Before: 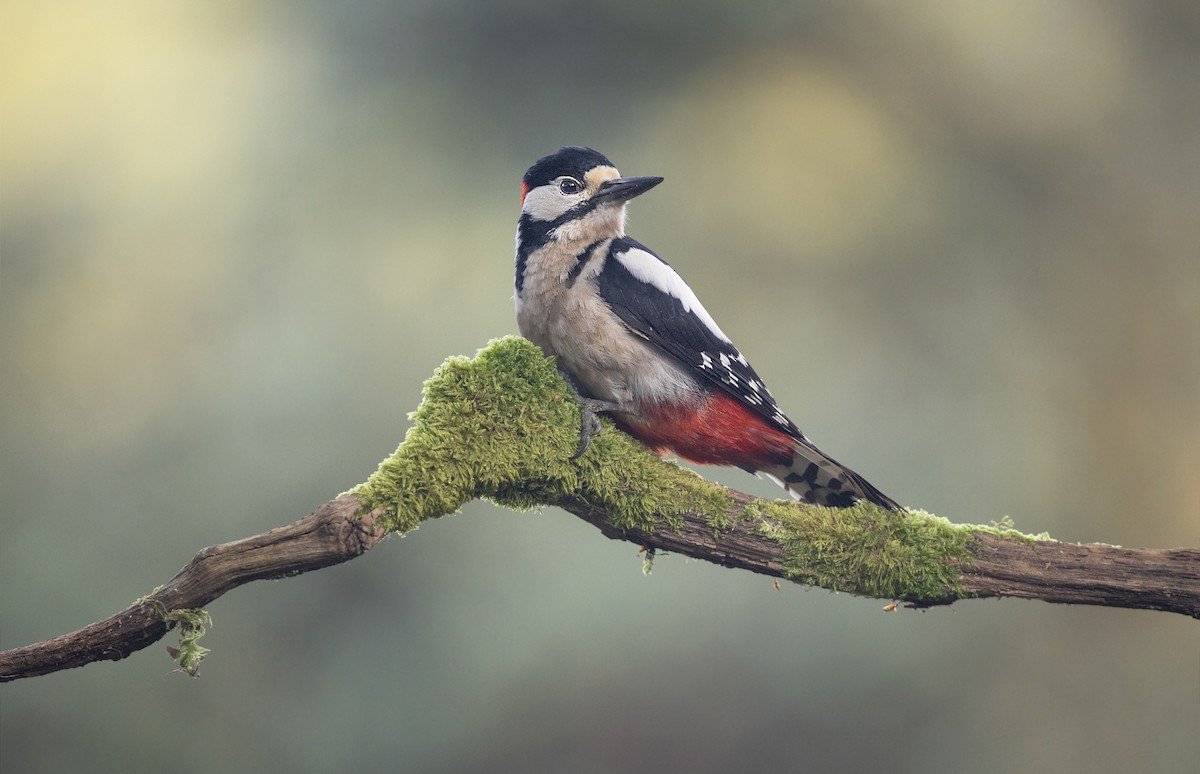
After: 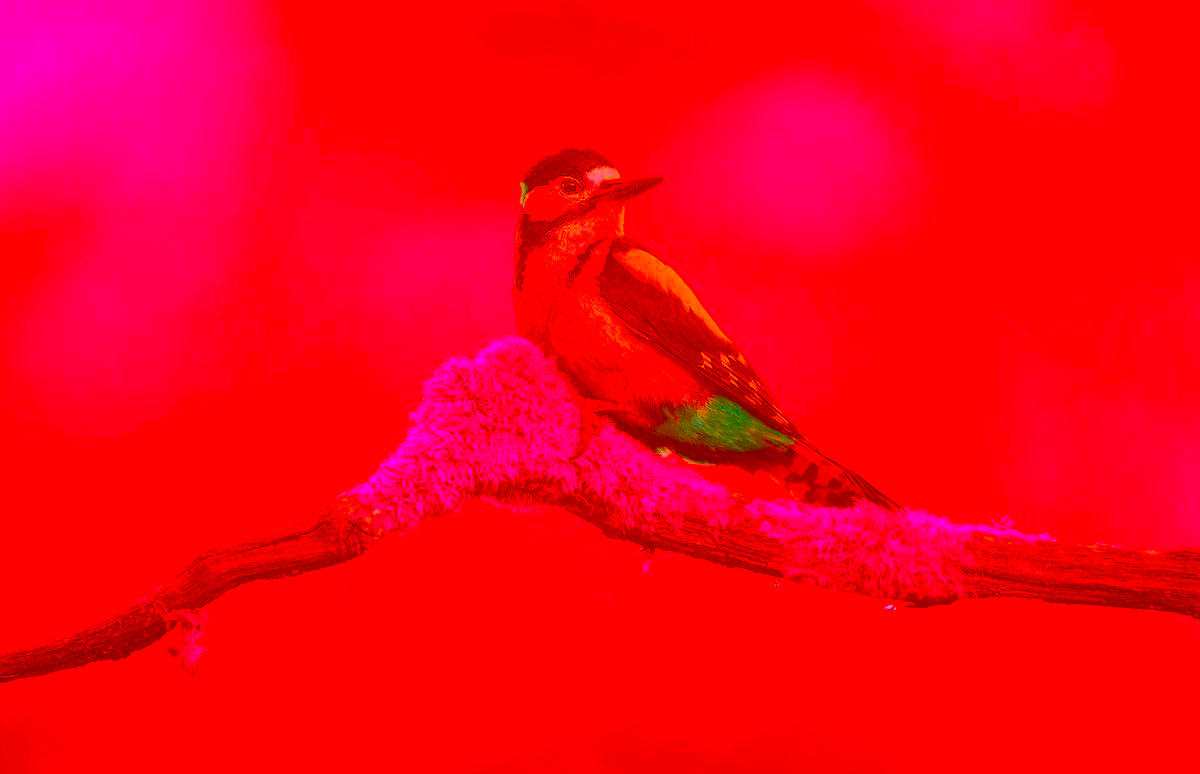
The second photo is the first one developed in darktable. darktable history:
color correction: highlights a* -39.14, highlights b* -39.31, shadows a* -39.21, shadows b* -39.96, saturation -2.98
